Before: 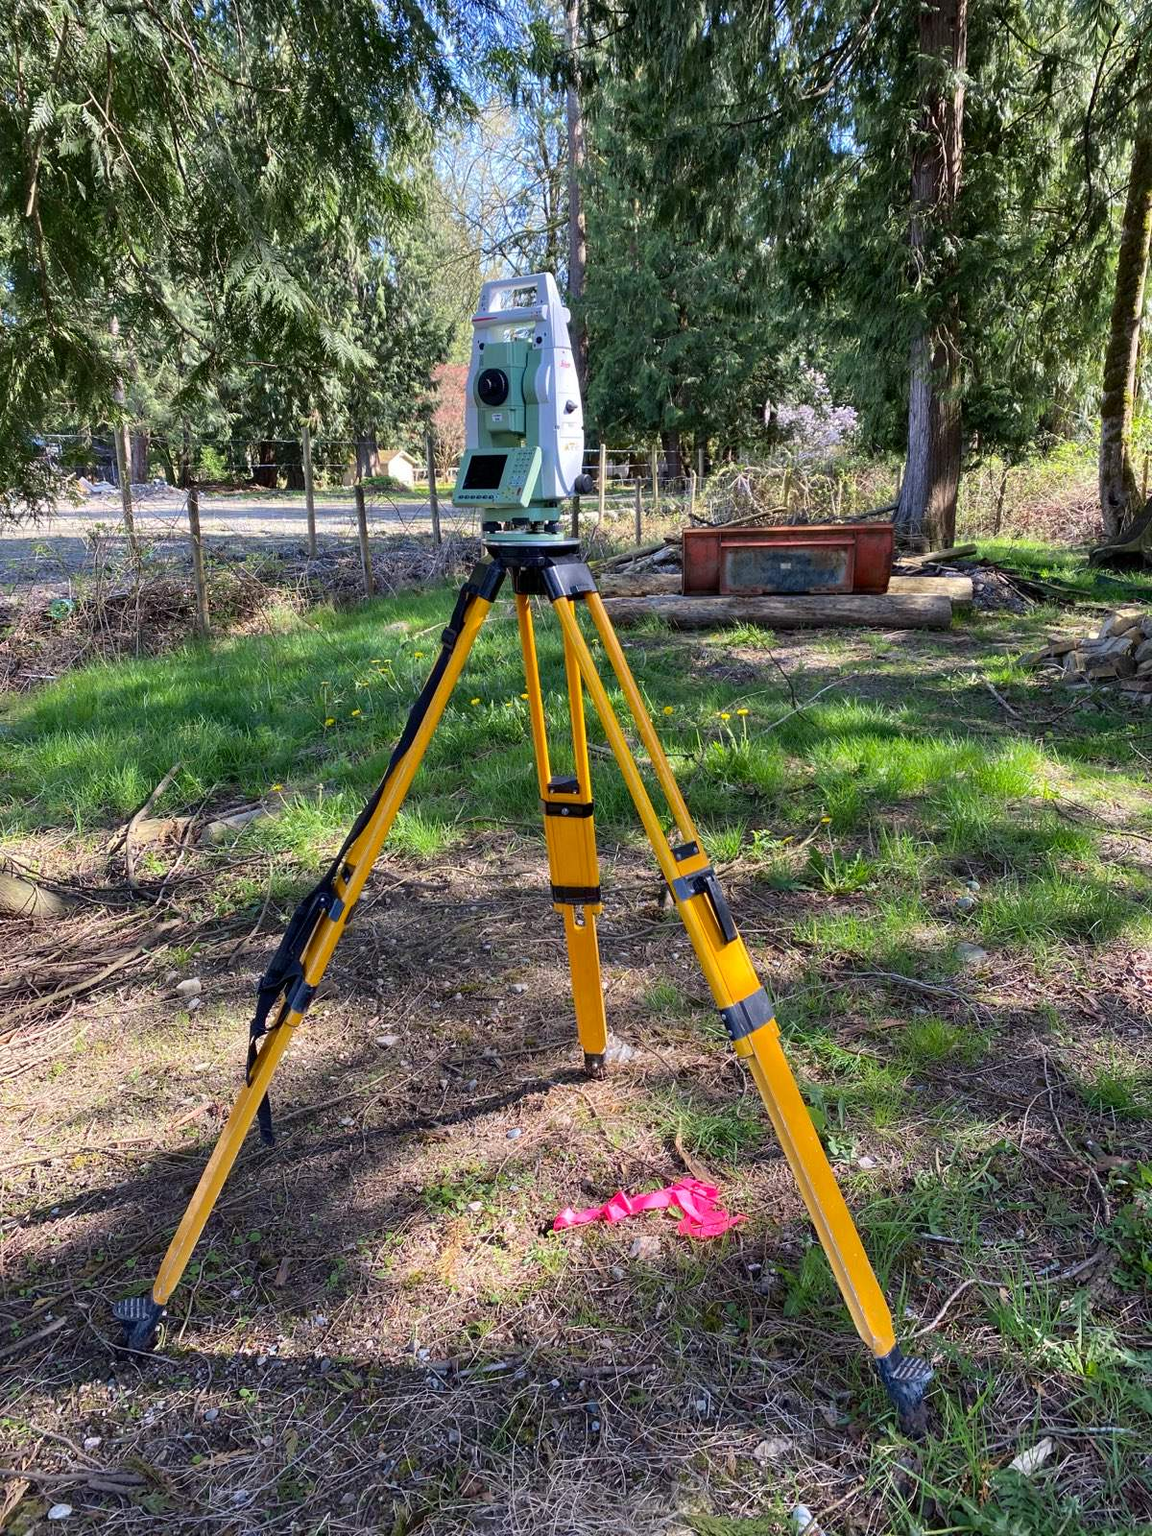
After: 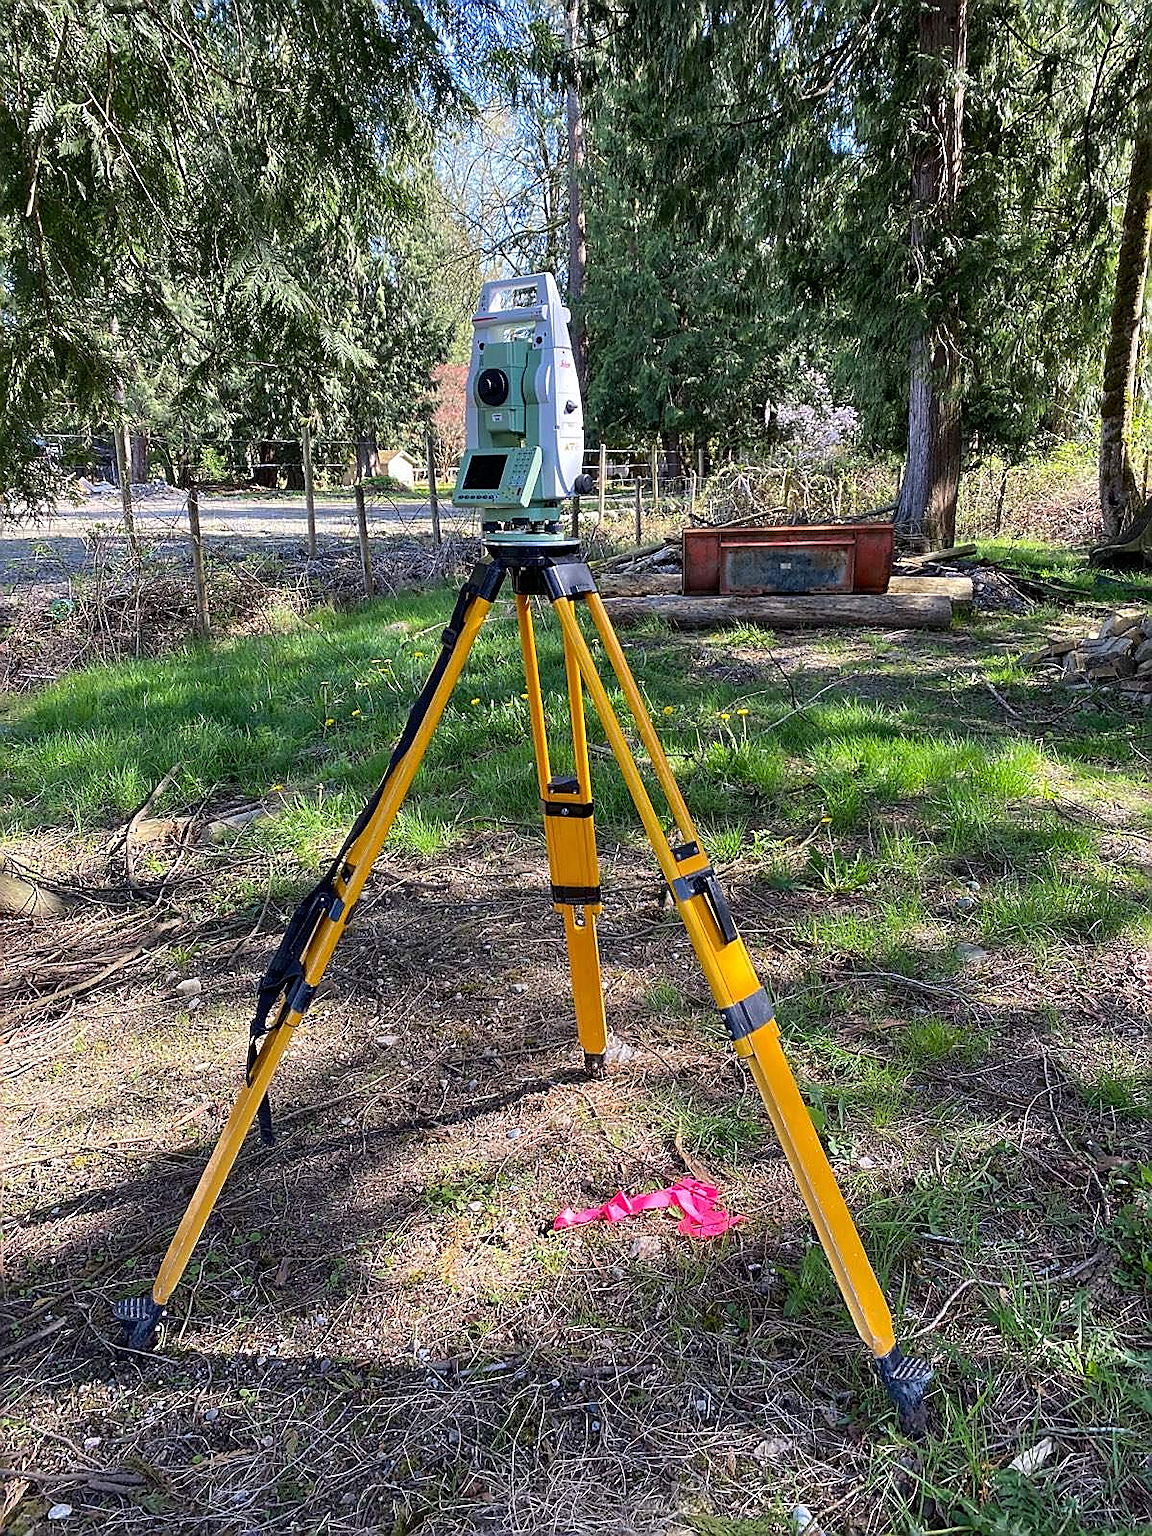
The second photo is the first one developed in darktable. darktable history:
sharpen: radius 1.36, amount 1.238, threshold 0.644
